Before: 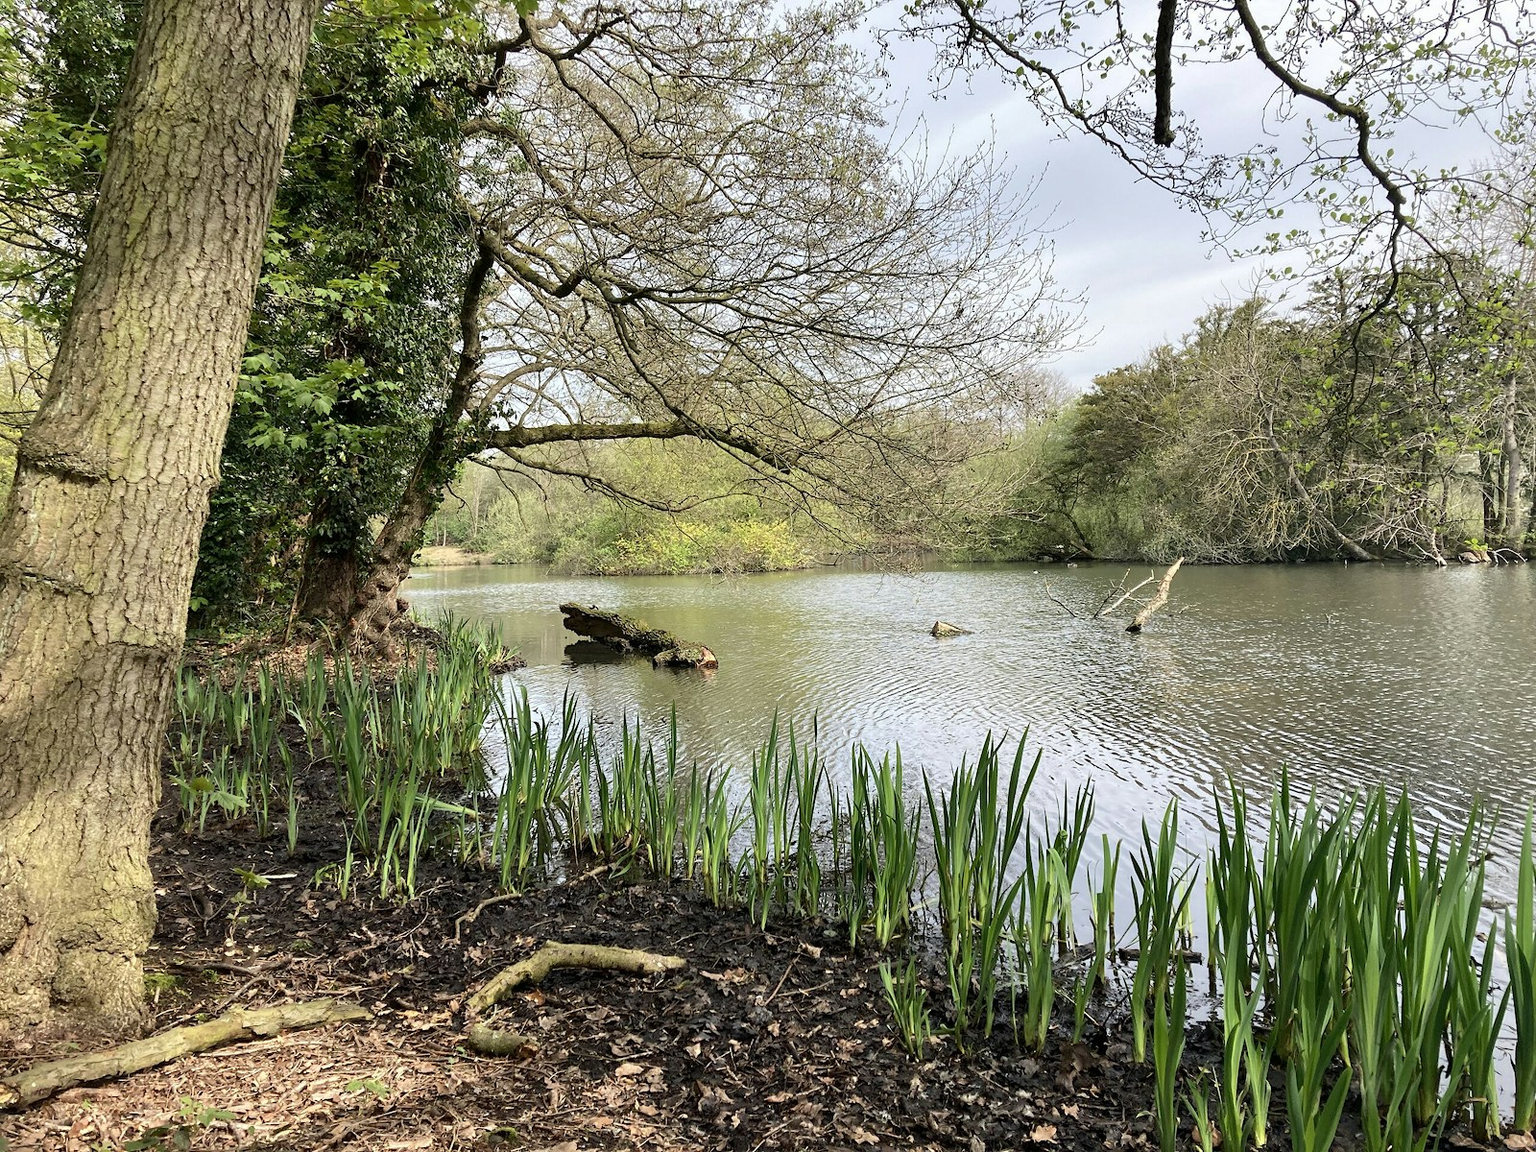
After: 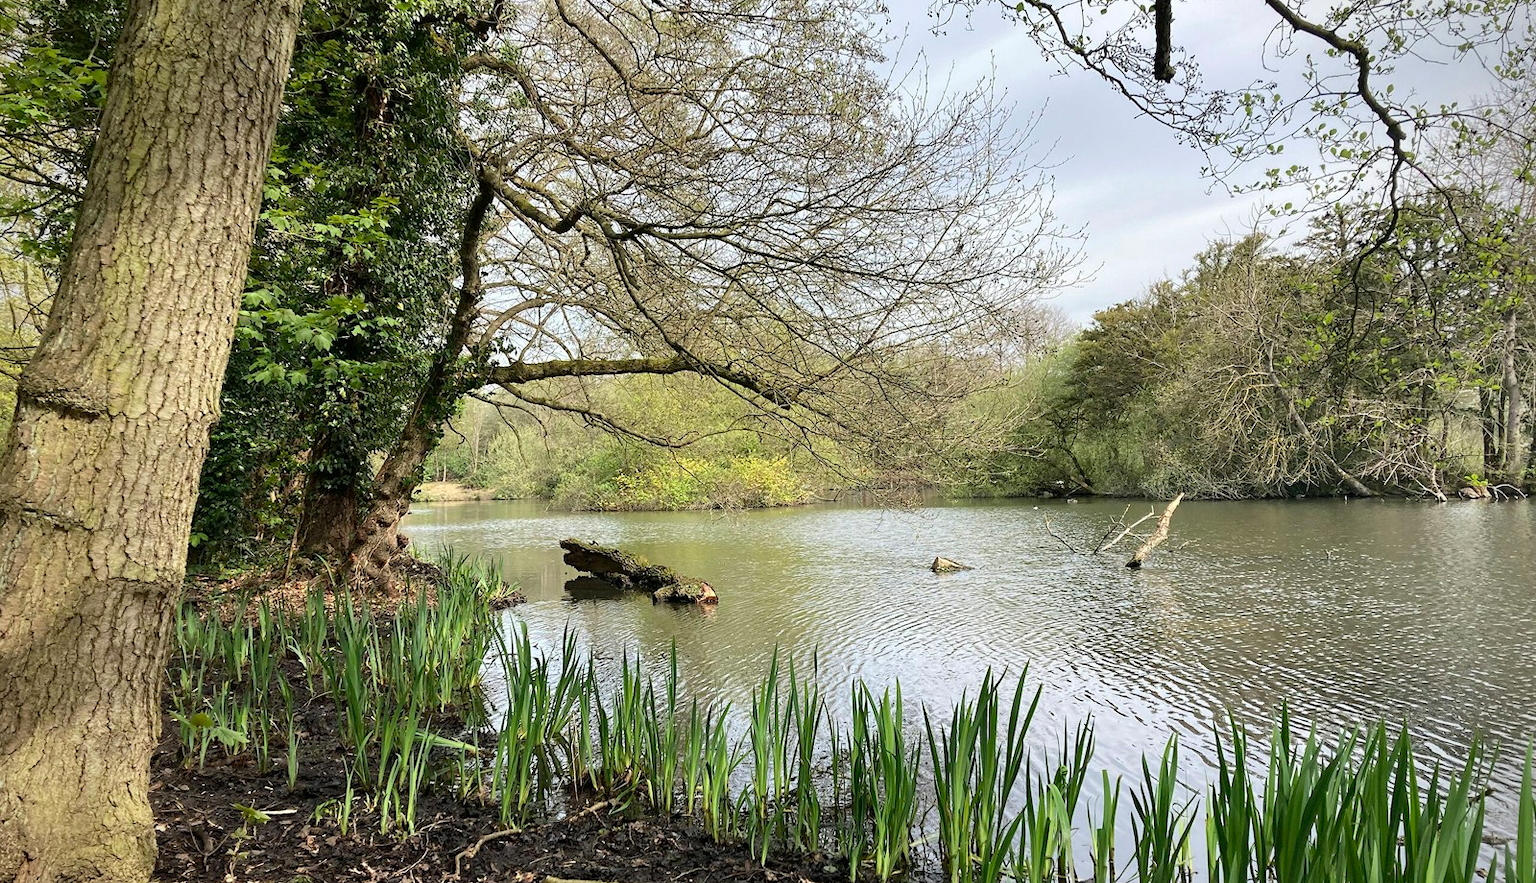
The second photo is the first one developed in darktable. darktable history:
vignetting: saturation 0, unbound false
crop: top 5.667%, bottom 17.637%
